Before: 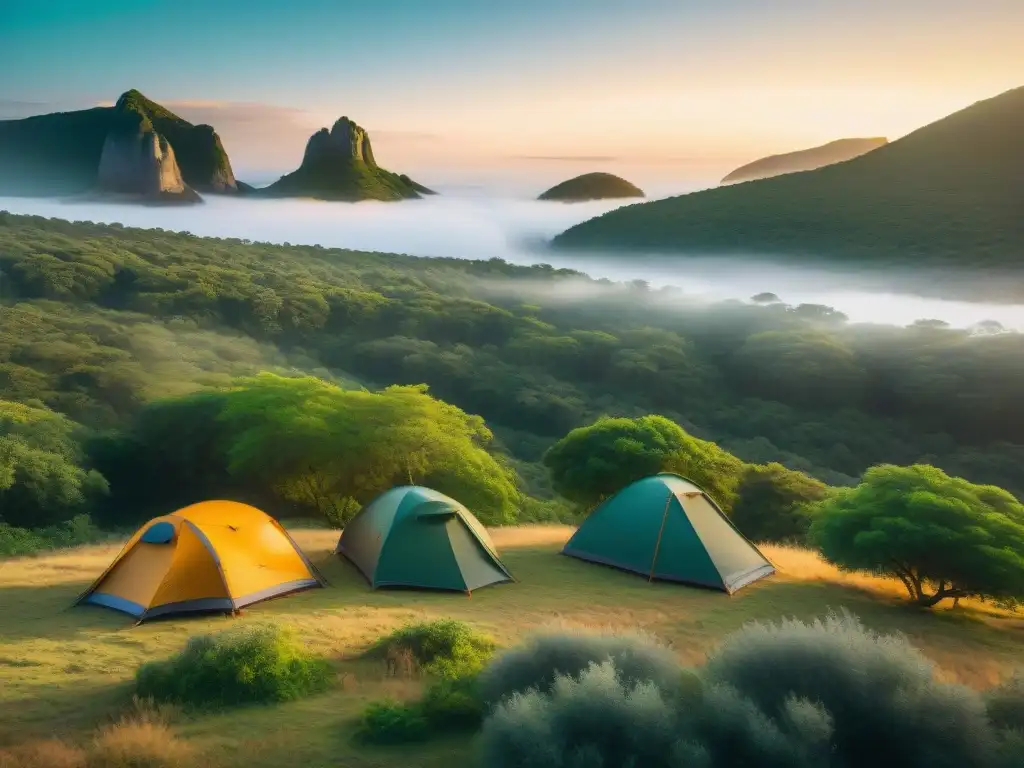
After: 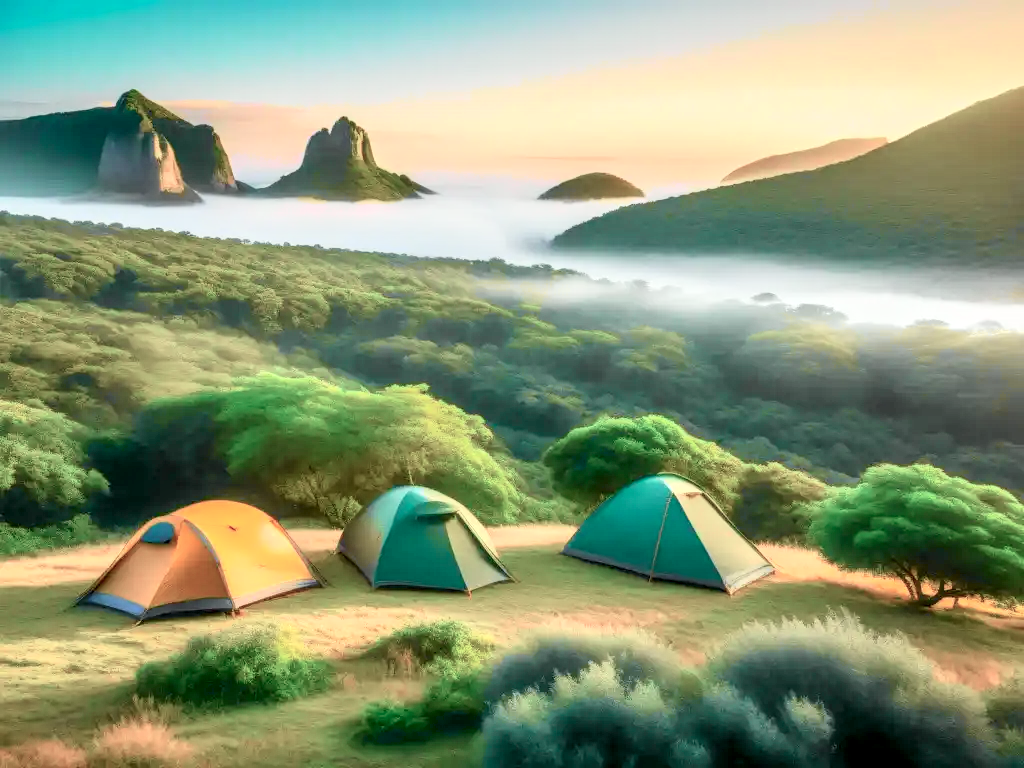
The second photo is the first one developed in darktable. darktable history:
tone equalizer: -8 EV 1 EV, -7 EV 1 EV, -6 EV 1 EV, -5 EV 1 EV, -4 EV 1 EV, -3 EV 0.75 EV, -2 EV 0.5 EV, -1 EV 0.25 EV
contrast equalizer: octaves 7, y [[0.6 ×6], [0.55 ×6], [0 ×6], [0 ×6], [0 ×6]], mix -0.2
local contrast: detail 150%
tone curve: curves: ch0 [(0, 0.039) (0.113, 0.081) (0.204, 0.204) (0.498, 0.608) (0.709, 0.819) (0.984, 0.961)]; ch1 [(0, 0) (0.172, 0.123) (0.317, 0.272) (0.414, 0.382) (0.476, 0.479) (0.505, 0.501) (0.528, 0.54) (0.618, 0.647) (0.709, 0.764) (1, 1)]; ch2 [(0, 0) (0.411, 0.424) (0.492, 0.502) (0.521, 0.513) (0.537, 0.57) (0.686, 0.638) (1, 1)], color space Lab, independent channels, preserve colors none
